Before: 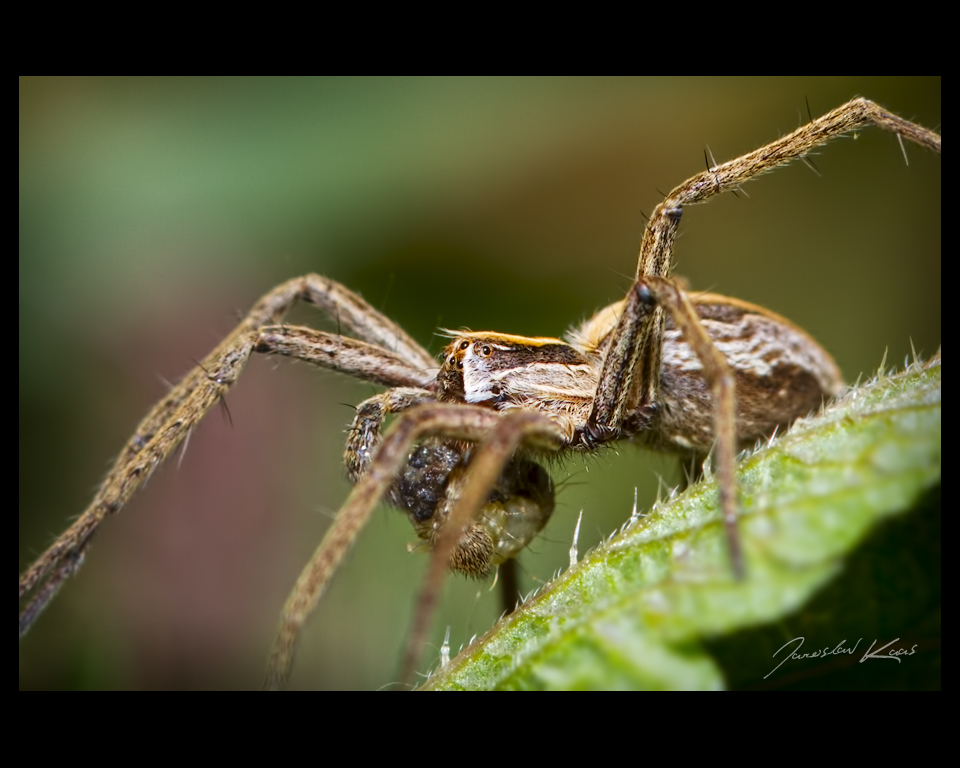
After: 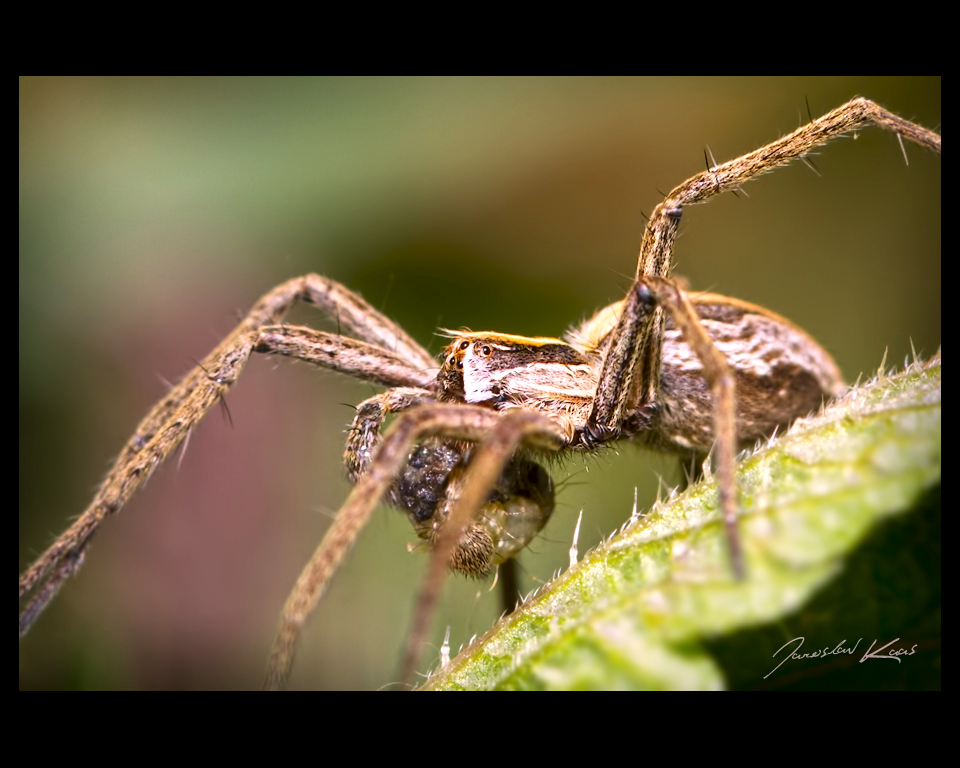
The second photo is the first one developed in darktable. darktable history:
contrast brightness saturation: saturation -0.05
exposure: black level correction 0.001, exposure 0.5 EV, compensate exposure bias true, compensate highlight preservation false
white balance: red 0.98, blue 1.034
color correction: highlights a* 14.52, highlights b* 4.84
